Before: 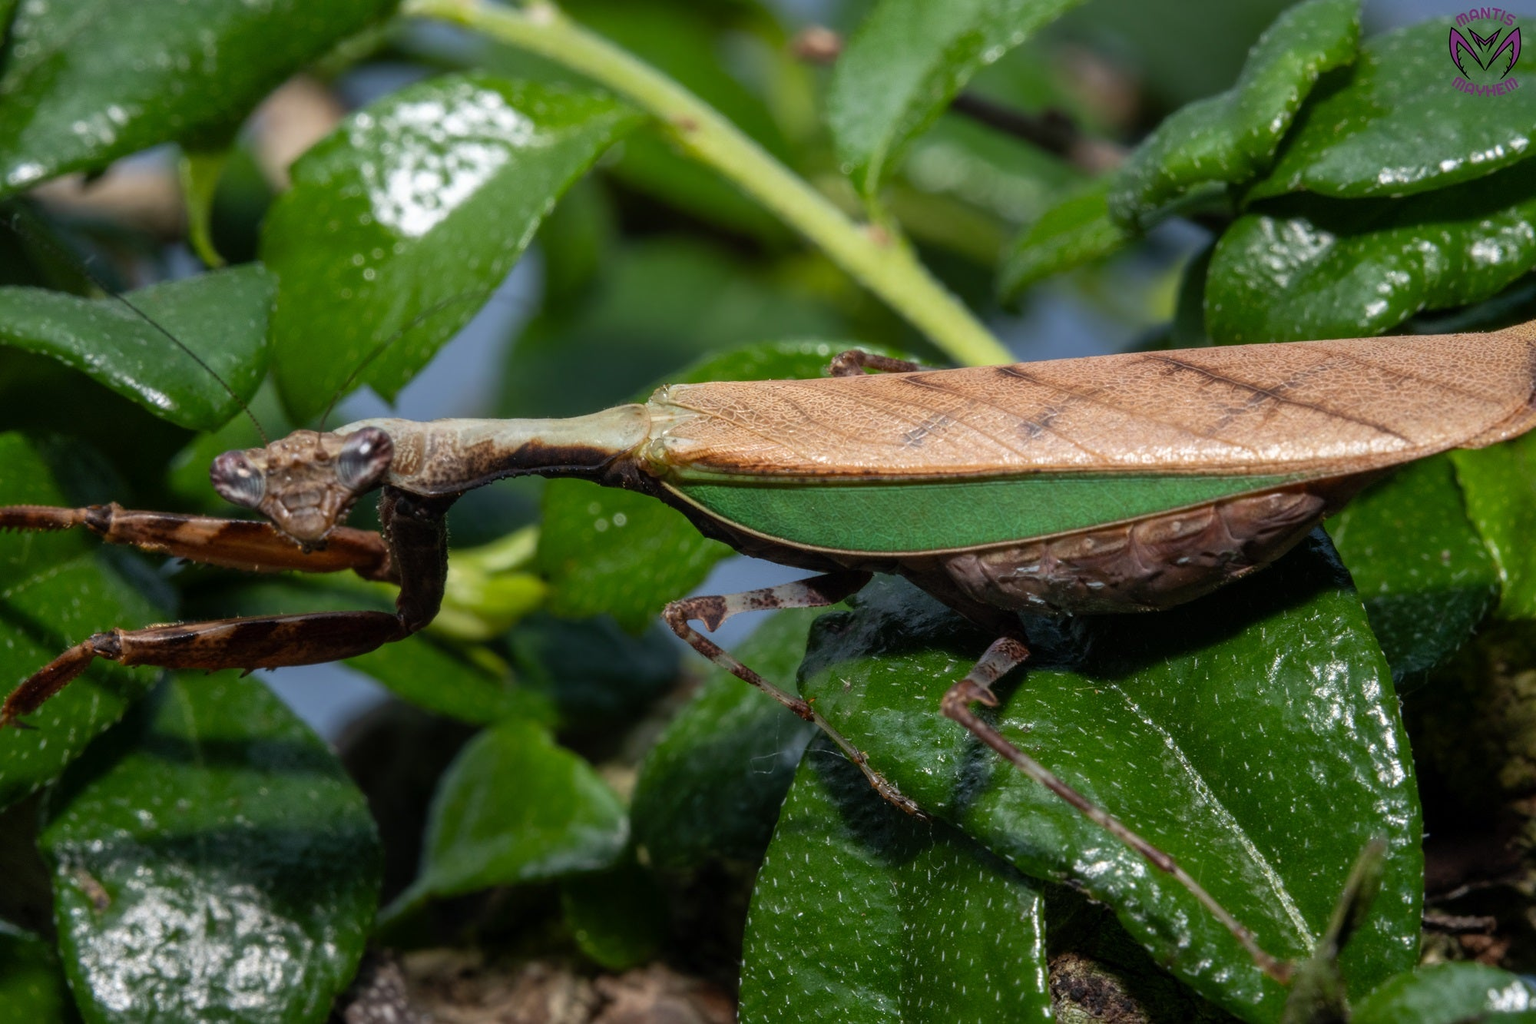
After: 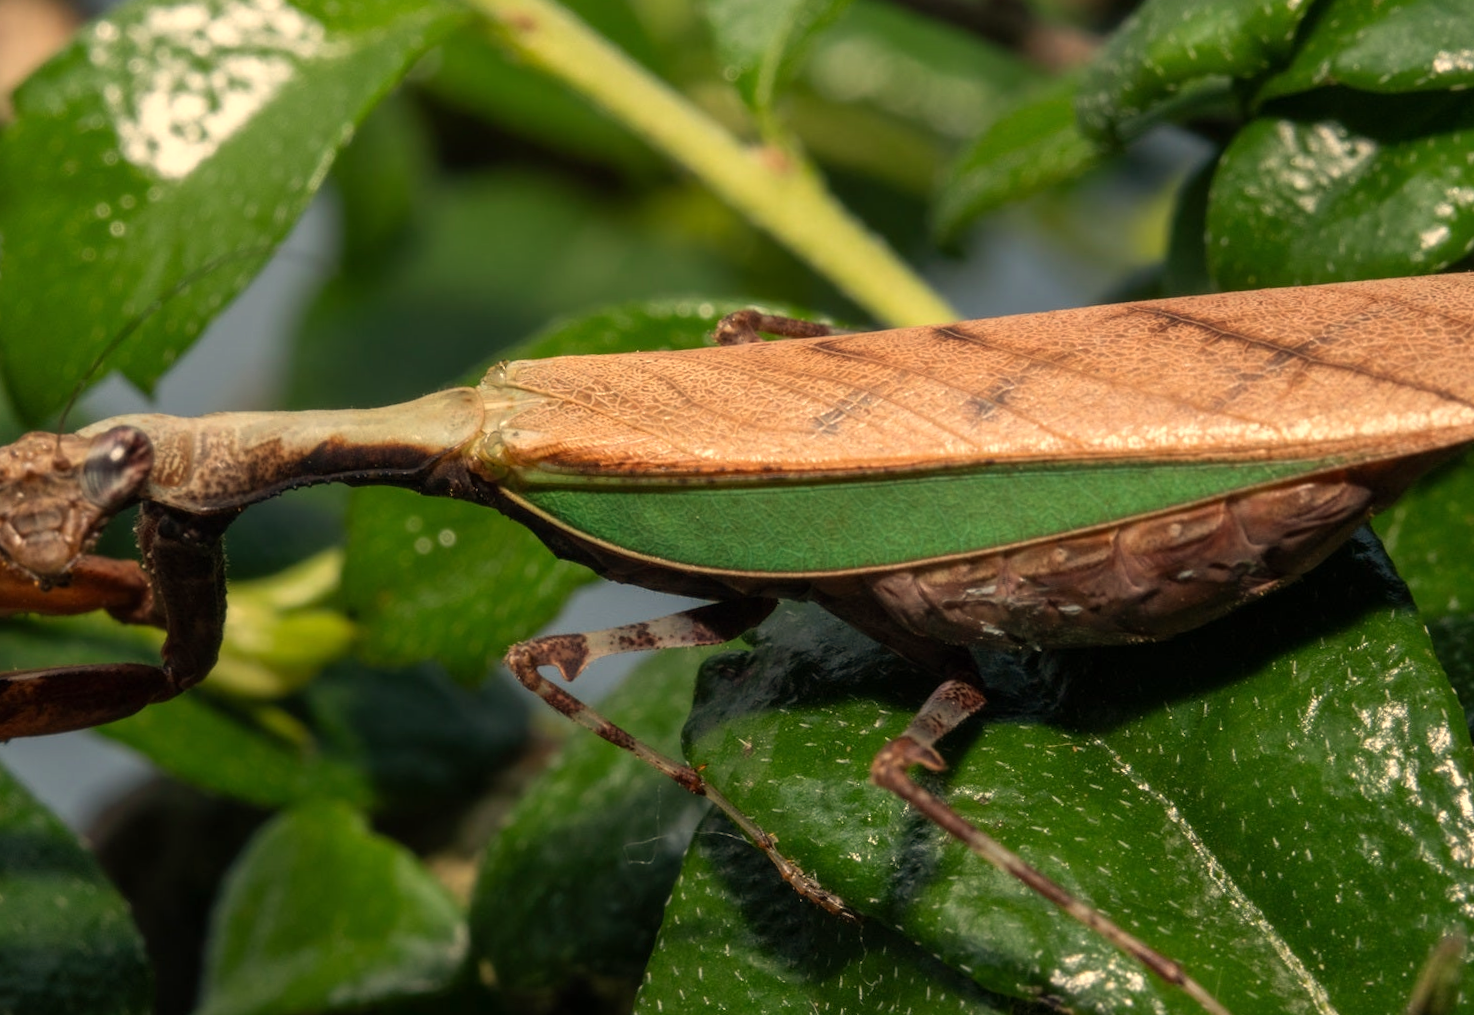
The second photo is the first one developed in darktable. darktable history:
rotate and perspective: rotation -1.32°, lens shift (horizontal) -0.031, crop left 0.015, crop right 0.985, crop top 0.047, crop bottom 0.982
crop: left 16.768%, top 8.653%, right 8.362%, bottom 12.485%
white balance: red 1.138, green 0.996, blue 0.812
